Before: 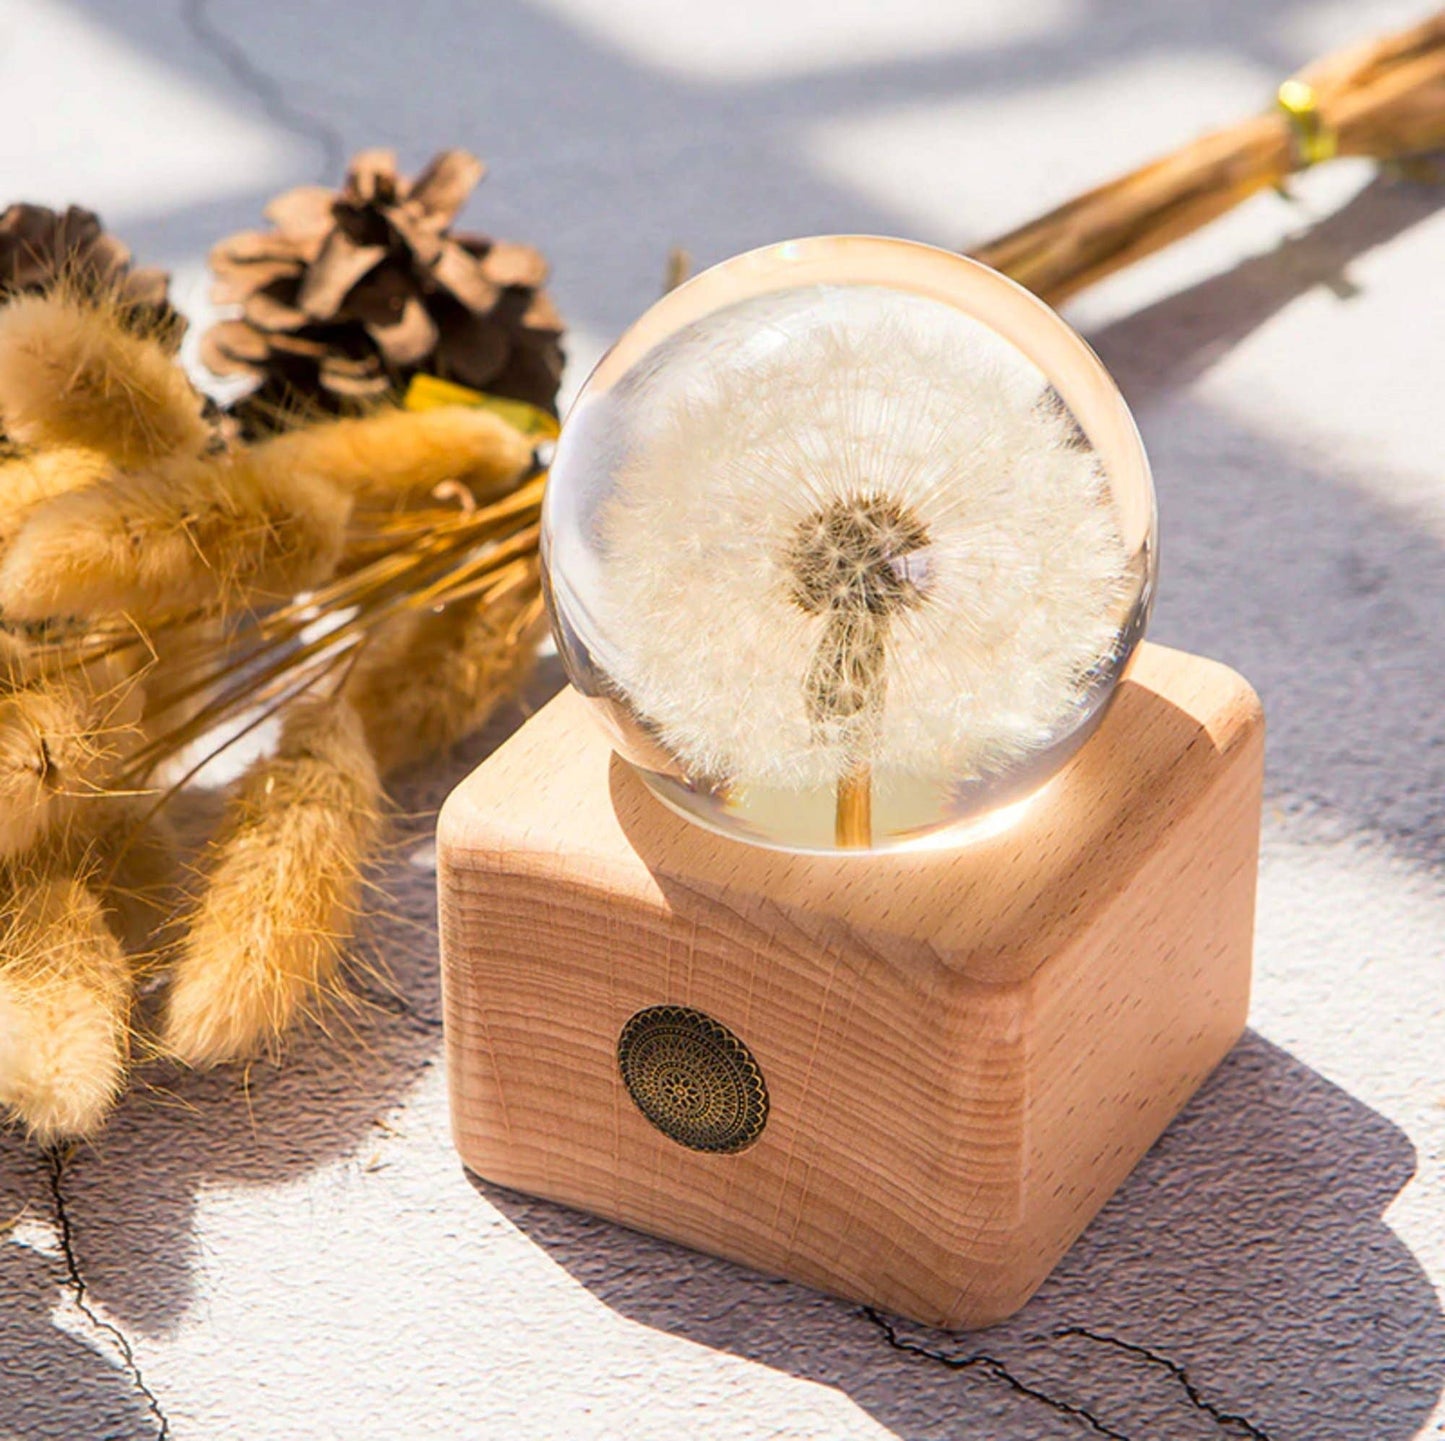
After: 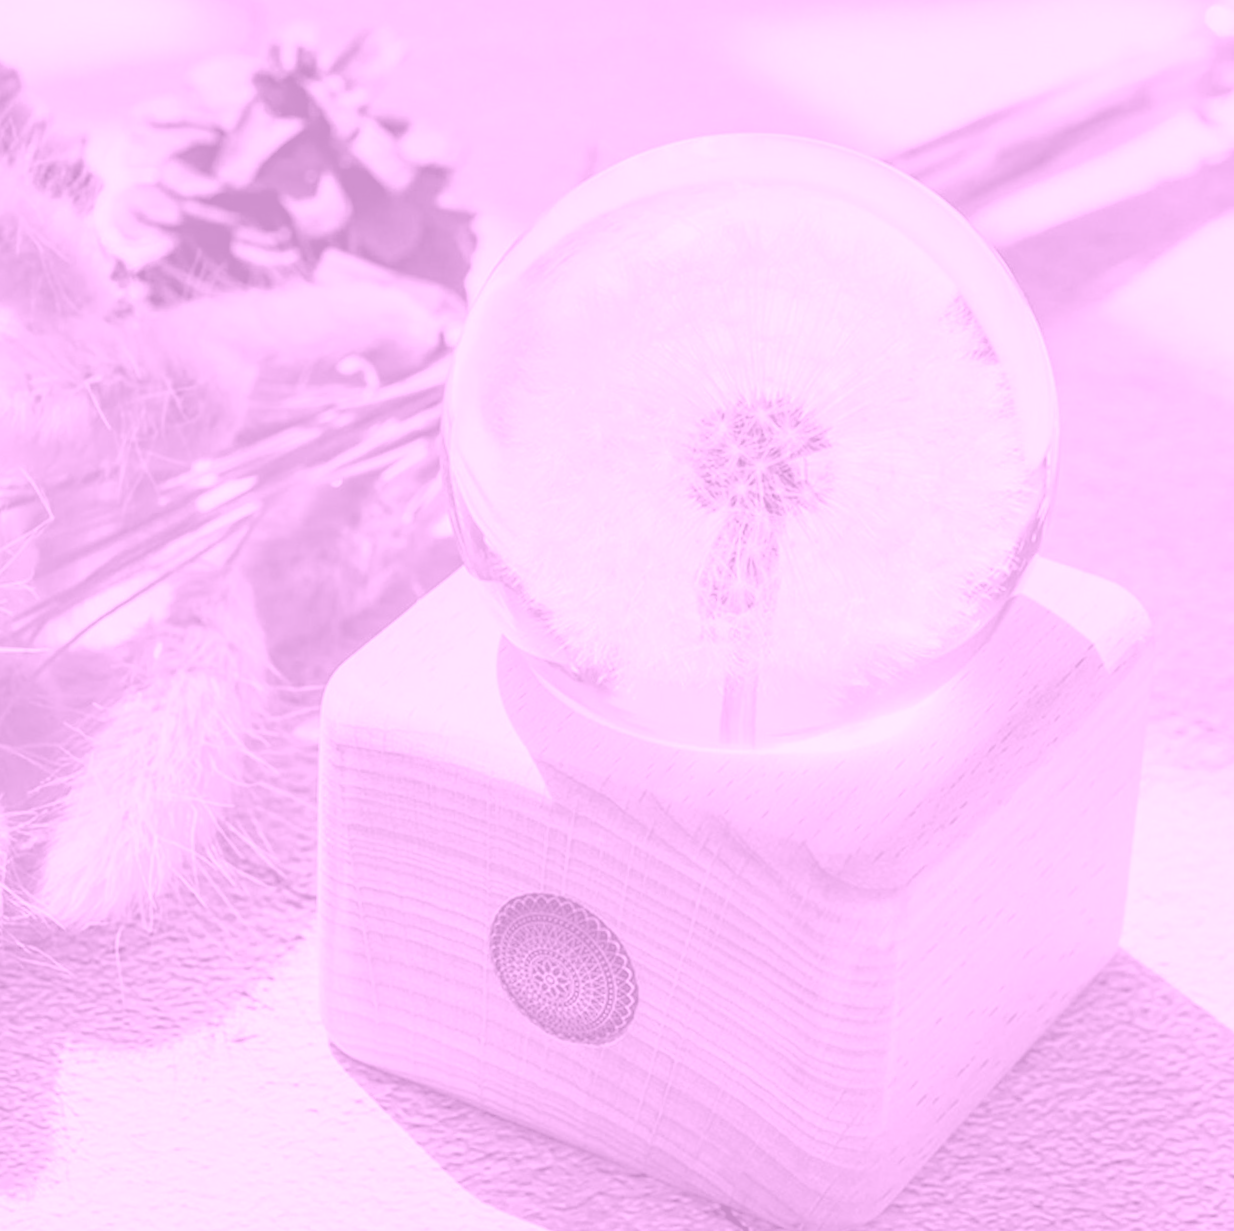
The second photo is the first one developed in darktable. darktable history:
colorize: hue 331.2°, saturation 75%, source mix 30.28%, lightness 70.52%, version 1
haze removal: compatibility mode true, adaptive false
local contrast: on, module defaults
crop and rotate: angle -3.27°, left 5.211%, top 5.211%, right 4.607%, bottom 4.607%
